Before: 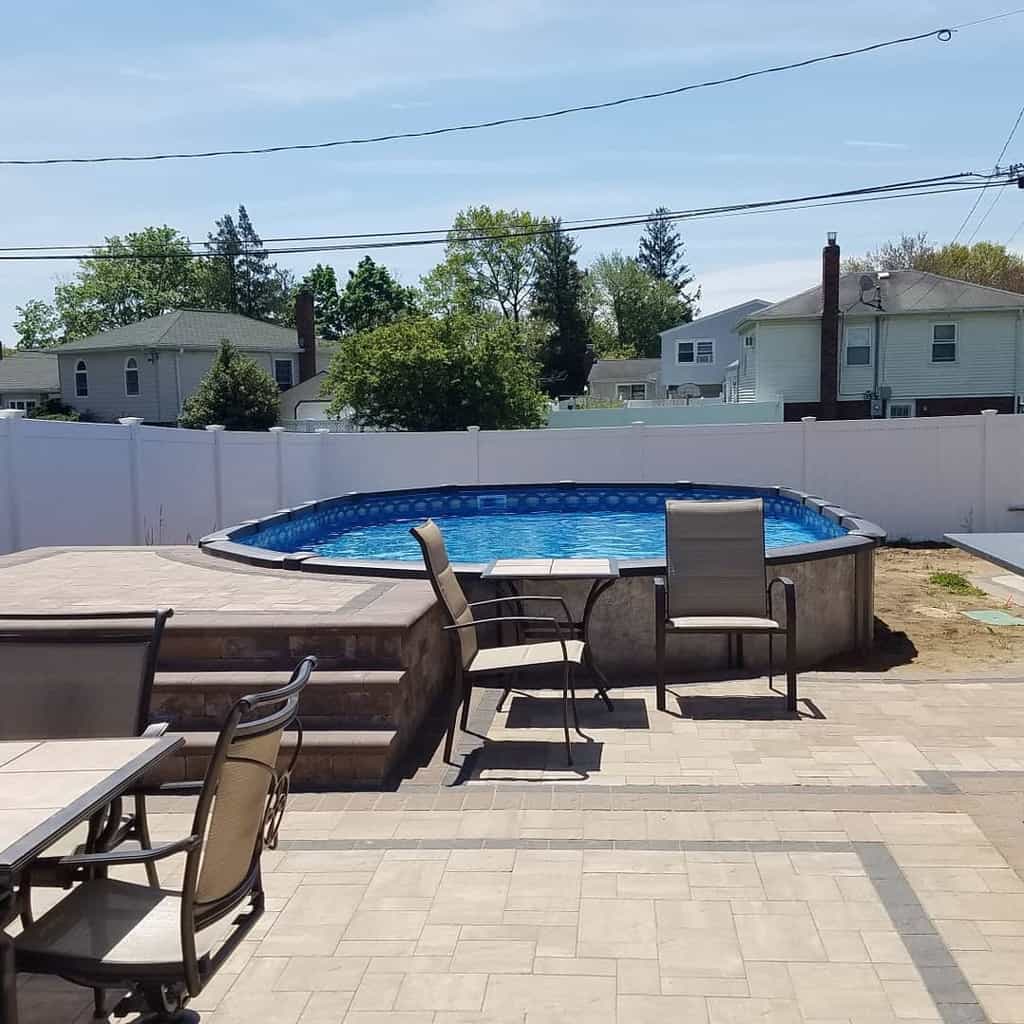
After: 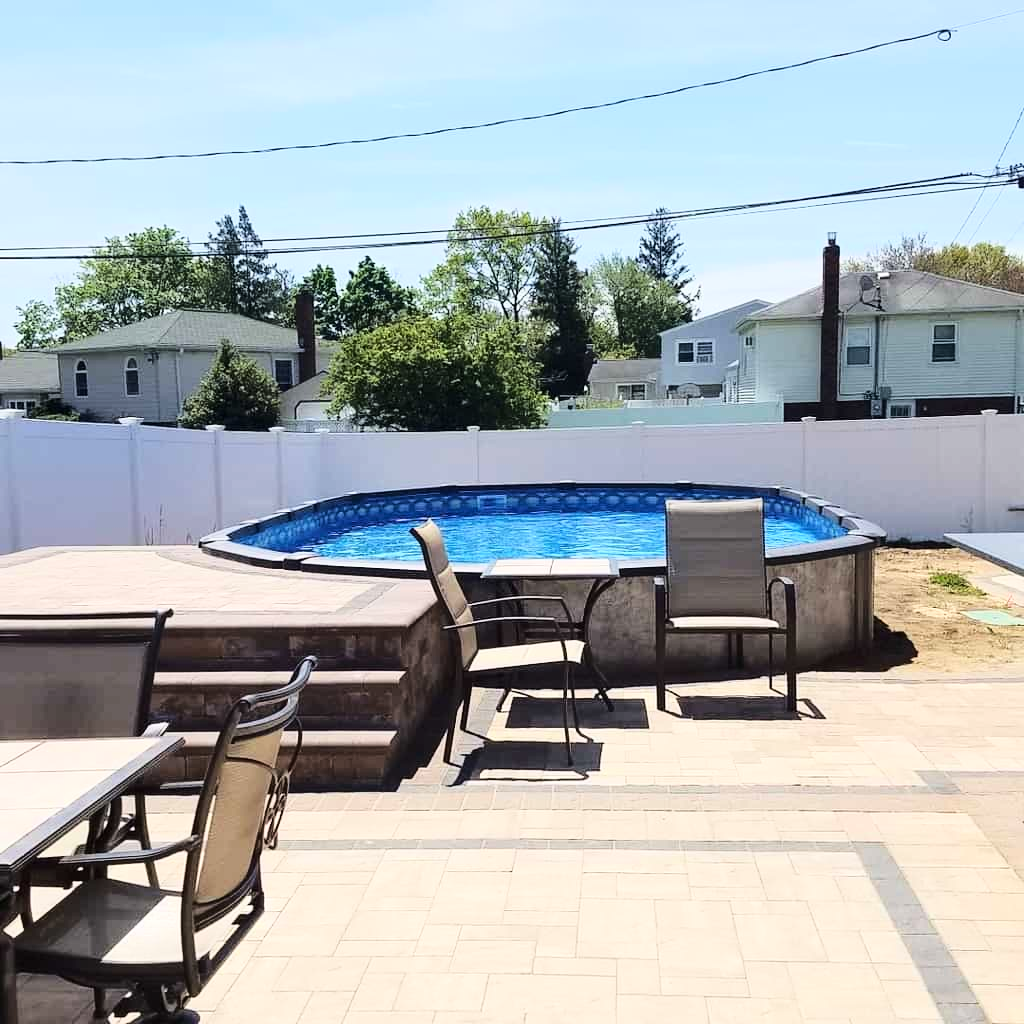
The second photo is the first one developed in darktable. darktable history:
base curve: curves: ch0 [(0, 0) (0.028, 0.03) (0.121, 0.232) (0.46, 0.748) (0.859, 0.968) (1, 1)], preserve colors average RGB
